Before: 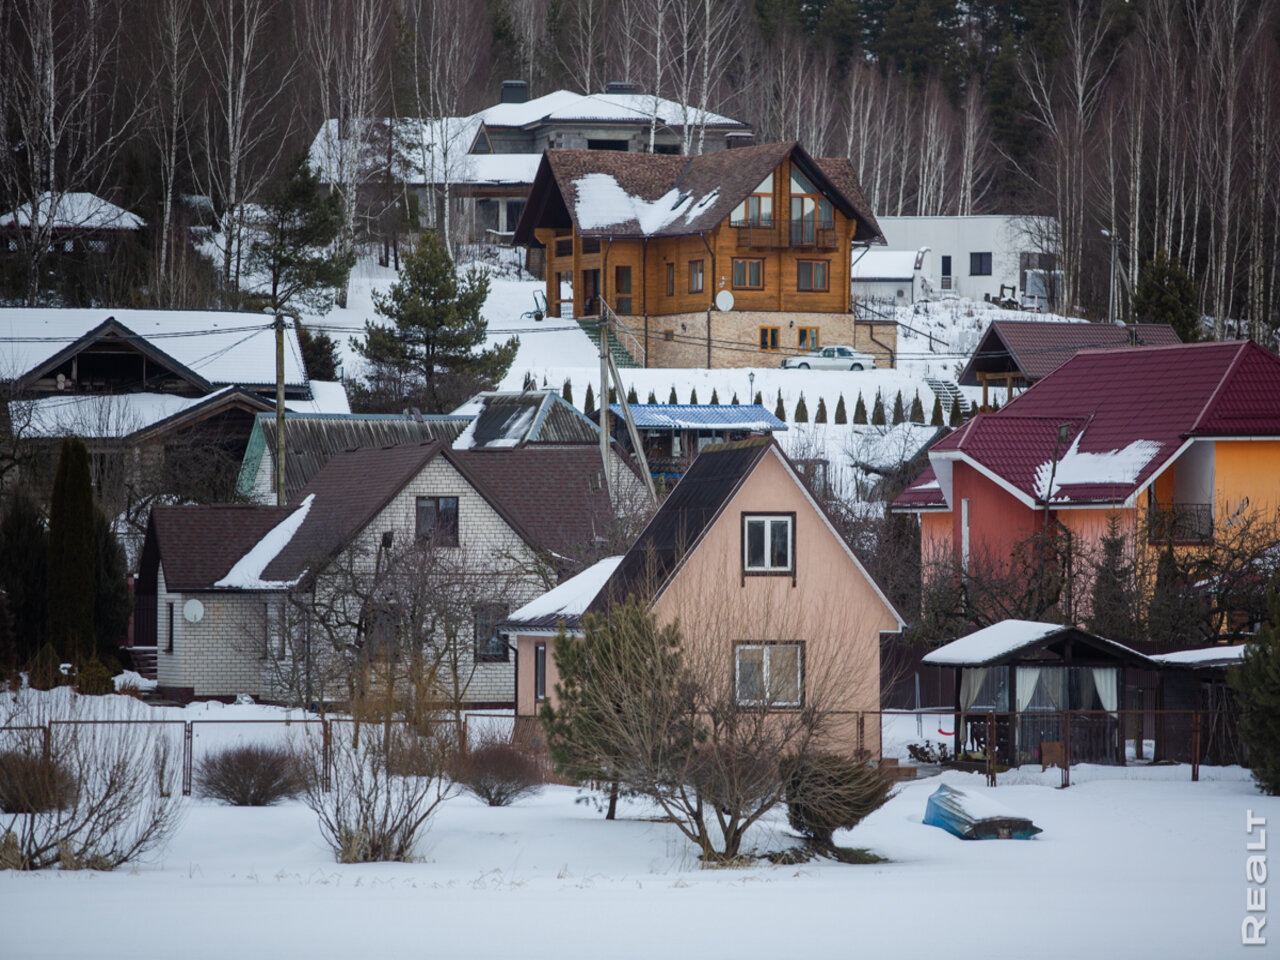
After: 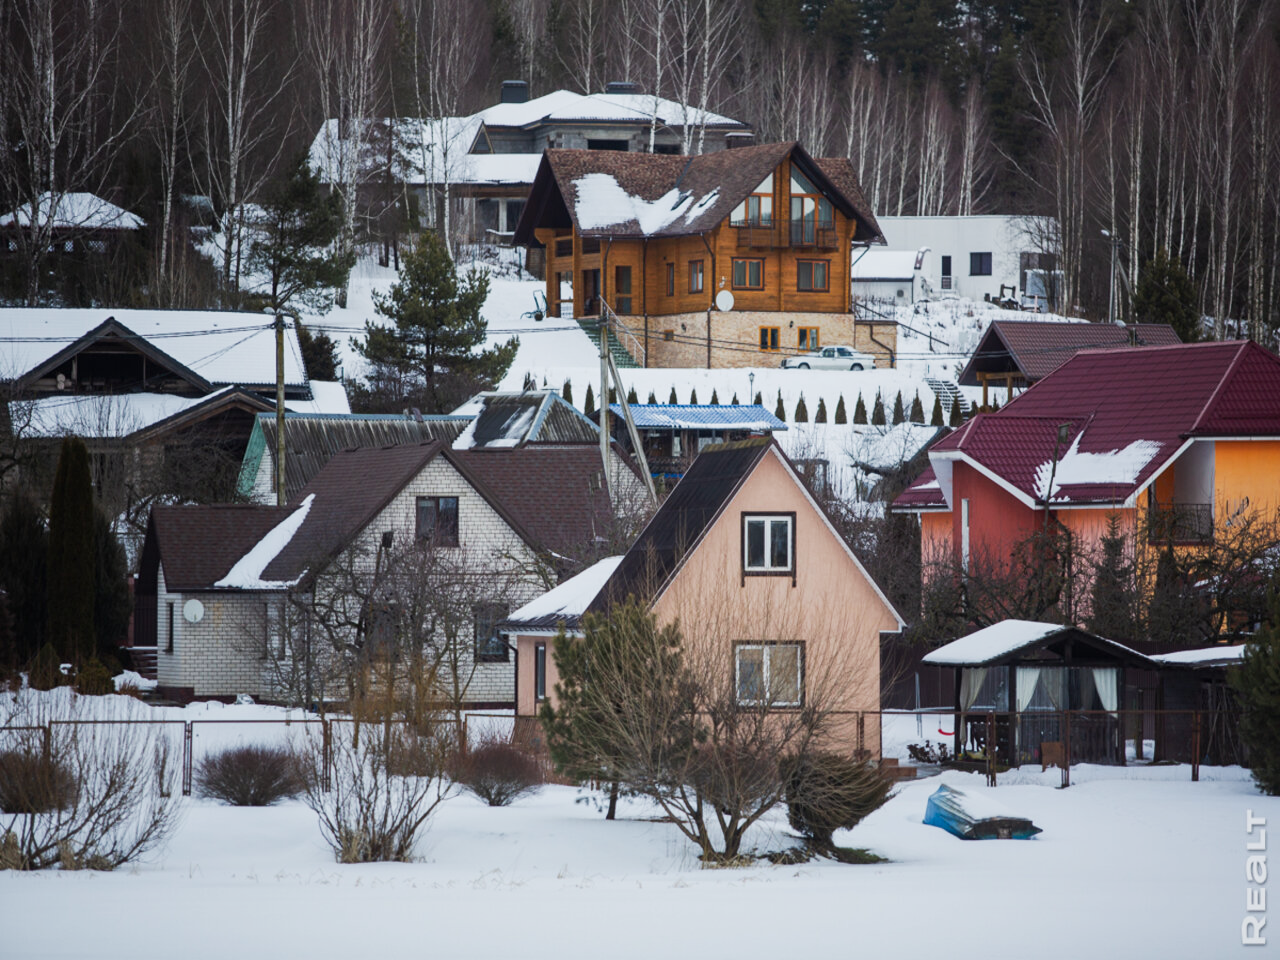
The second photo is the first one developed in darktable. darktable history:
tone curve: curves: ch0 [(0, 0) (0.003, 0.006) (0.011, 0.015) (0.025, 0.032) (0.044, 0.054) (0.069, 0.079) (0.1, 0.111) (0.136, 0.146) (0.177, 0.186) (0.224, 0.229) (0.277, 0.286) (0.335, 0.348) (0.399, 0.426) (0.468, 0.514) (0.543, 0.609) (0.623, 0.706) (0.709, 0.789) (0.801, 0.862) (0.898, 0.926) (1, 1)], preserve colors none
exposure: exposure -0.151 EV, compensate highlight preservation false
